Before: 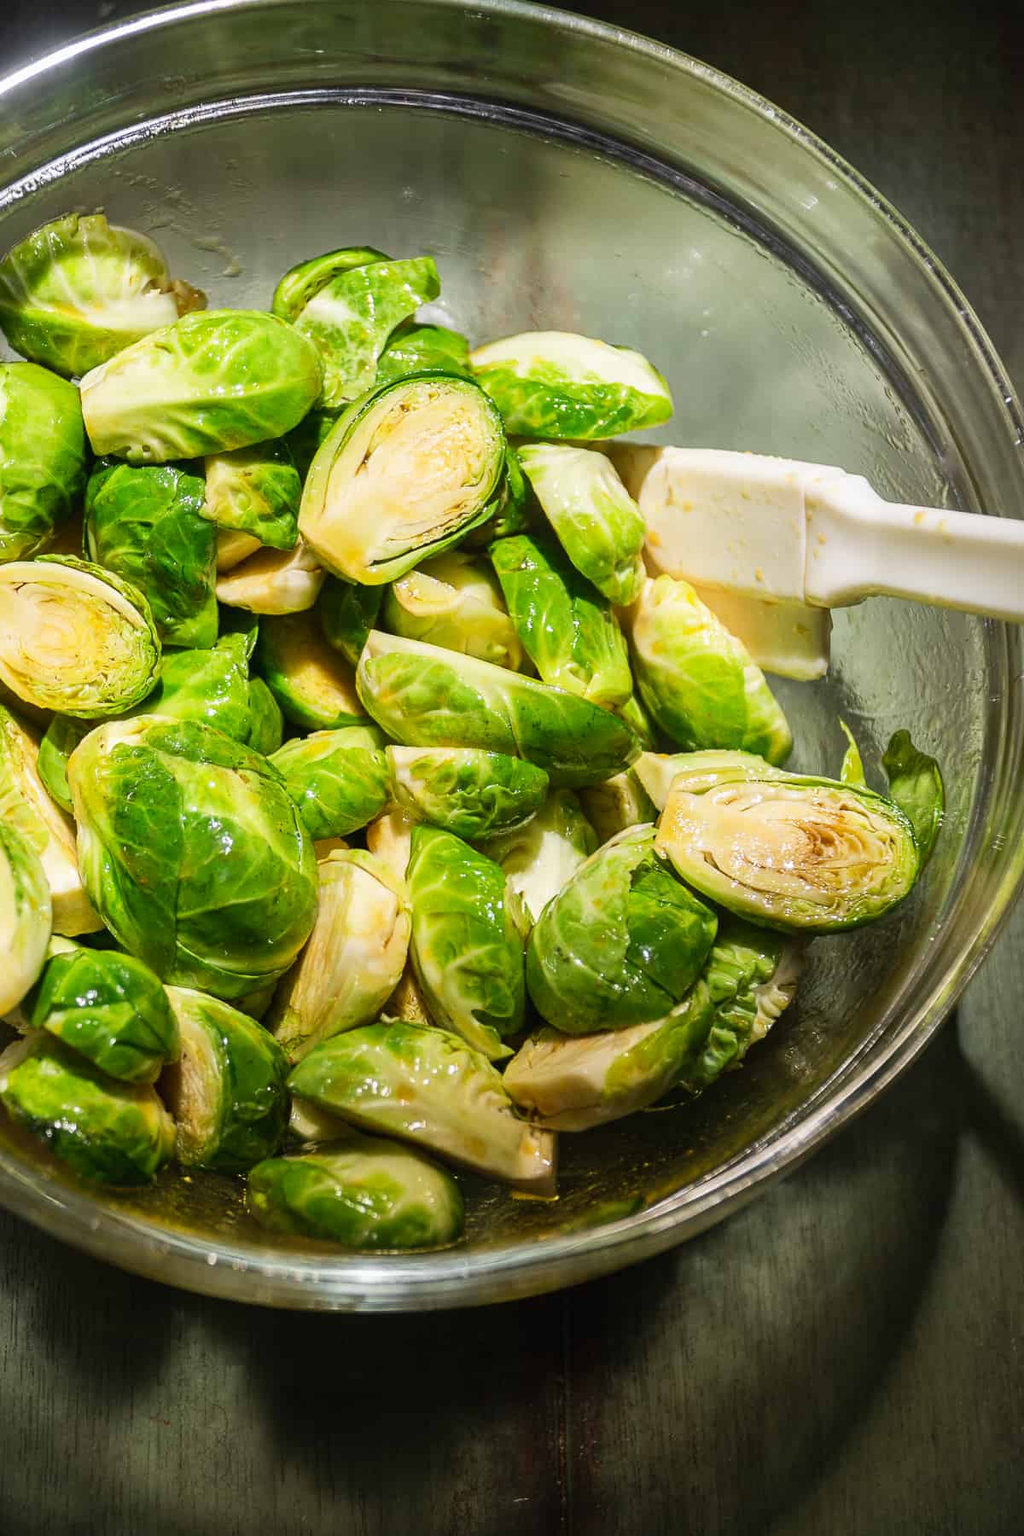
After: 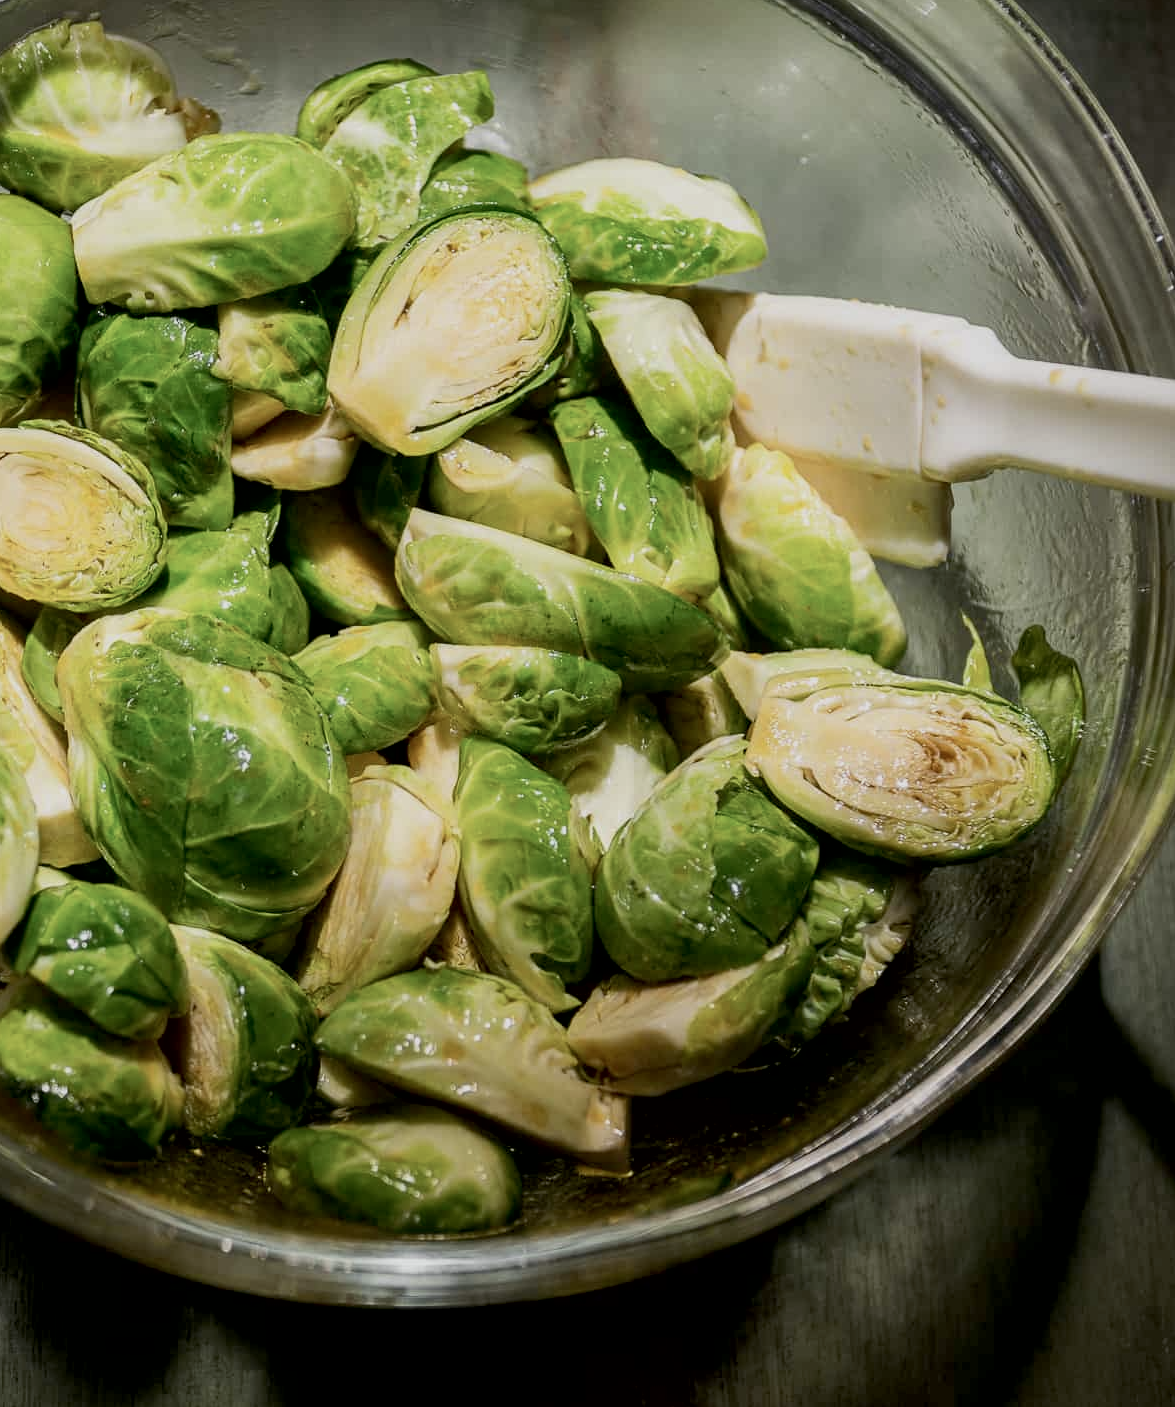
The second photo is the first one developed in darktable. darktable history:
contrast brightness saturation: contrast 0.099, saturation -0.305
crop and rotate: left 1.859%, top 12.83%, right 0.146%, bottom 8.991%
exposure: black level correction 0.011, exposure -0.473 EV, compensate exposure bias true, compensate highlight preservation false
